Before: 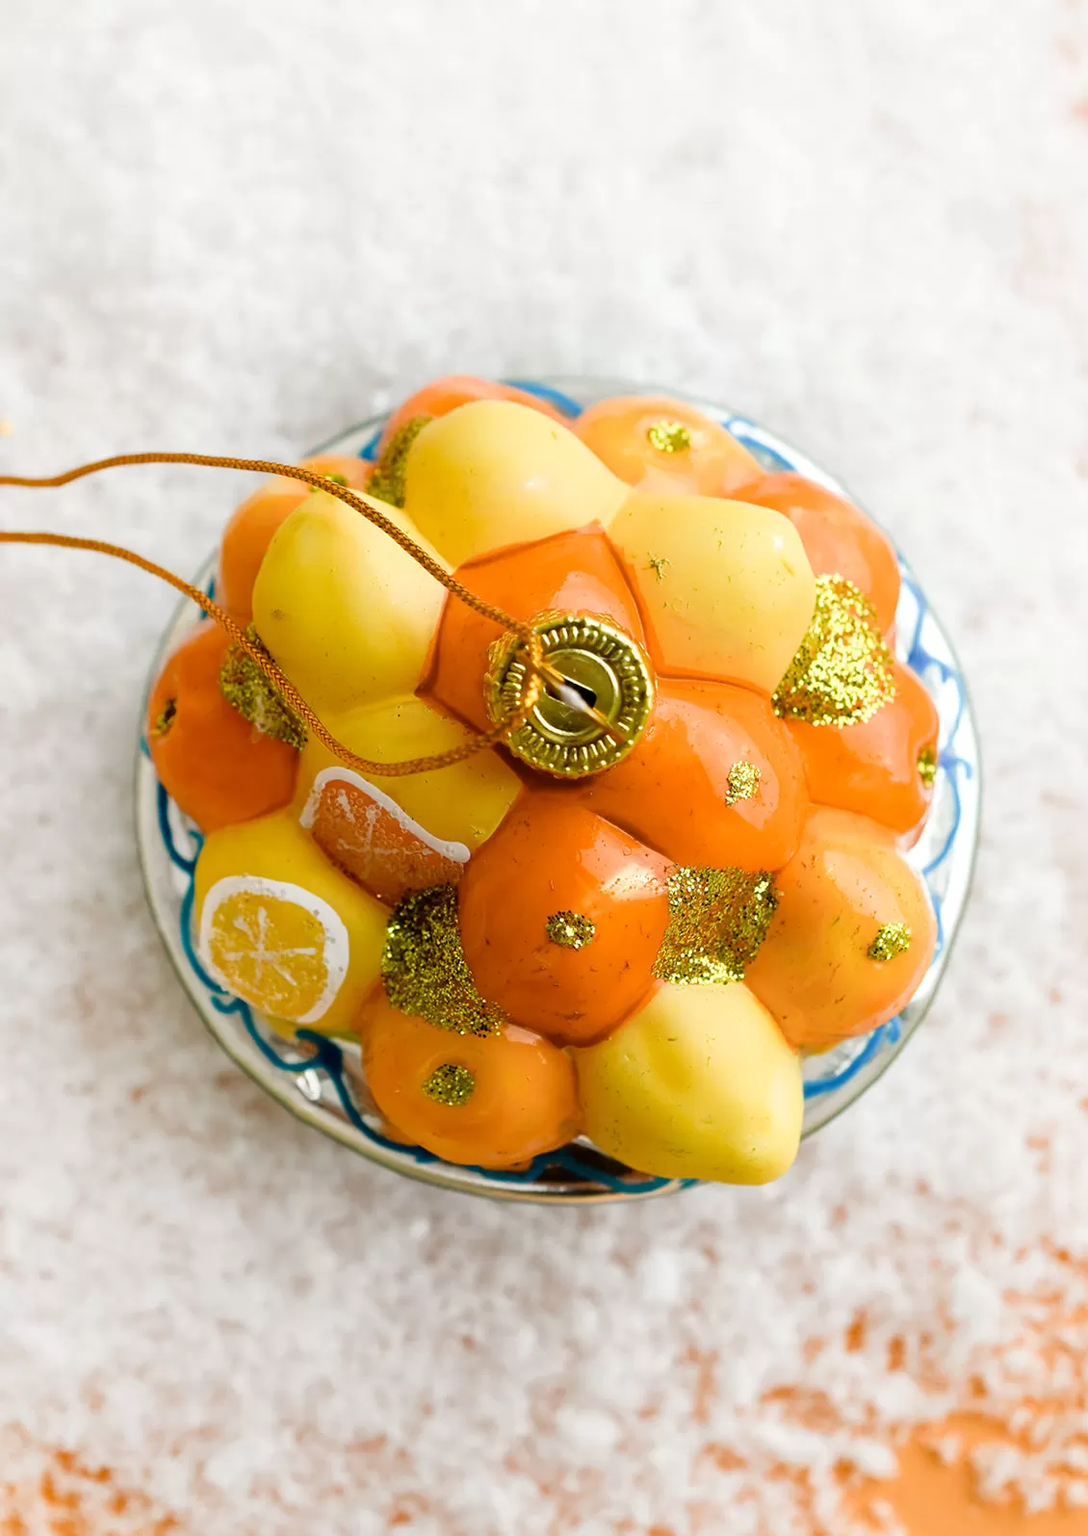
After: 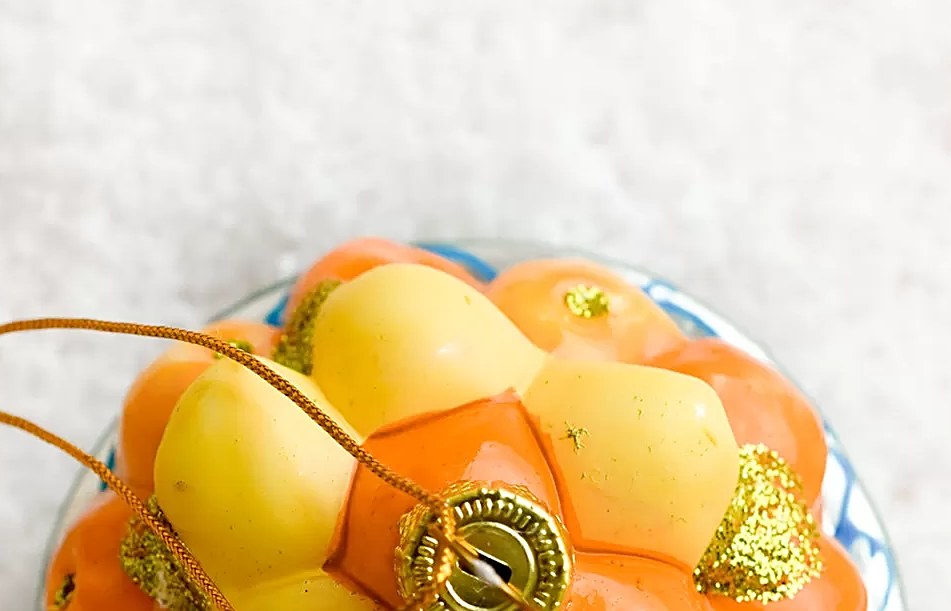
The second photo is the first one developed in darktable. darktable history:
crop and rotate: left 9.645%, top 9.553%, right 6.15%, bottom 52.093%
sharpen: on, module defaults
